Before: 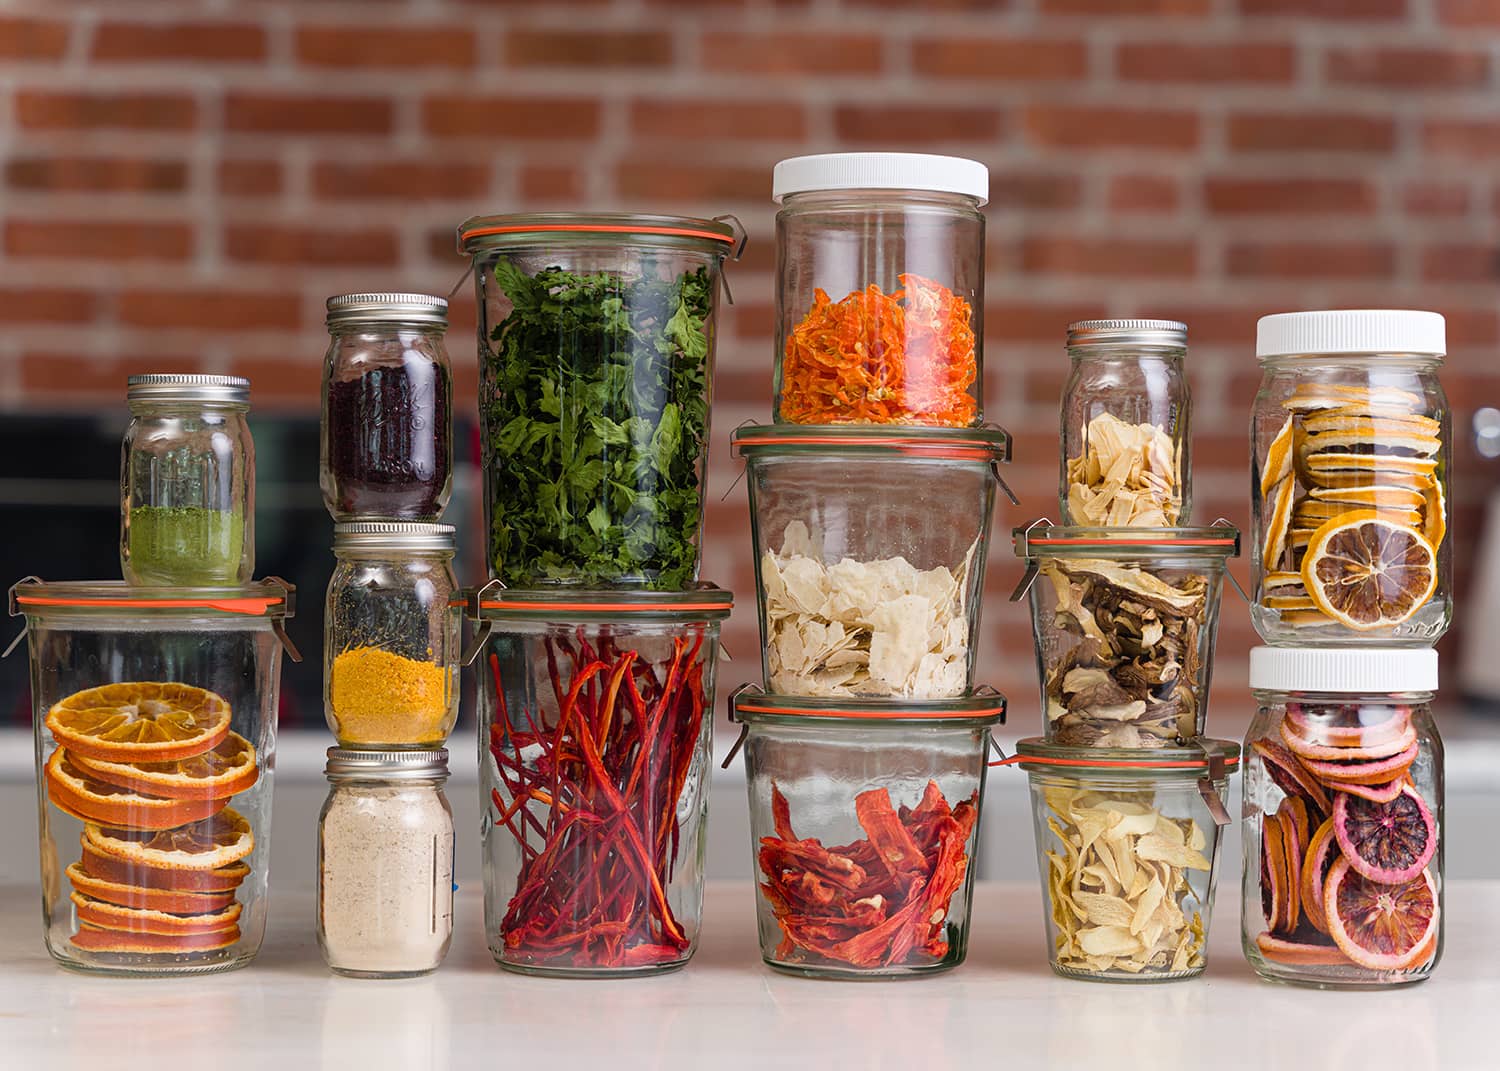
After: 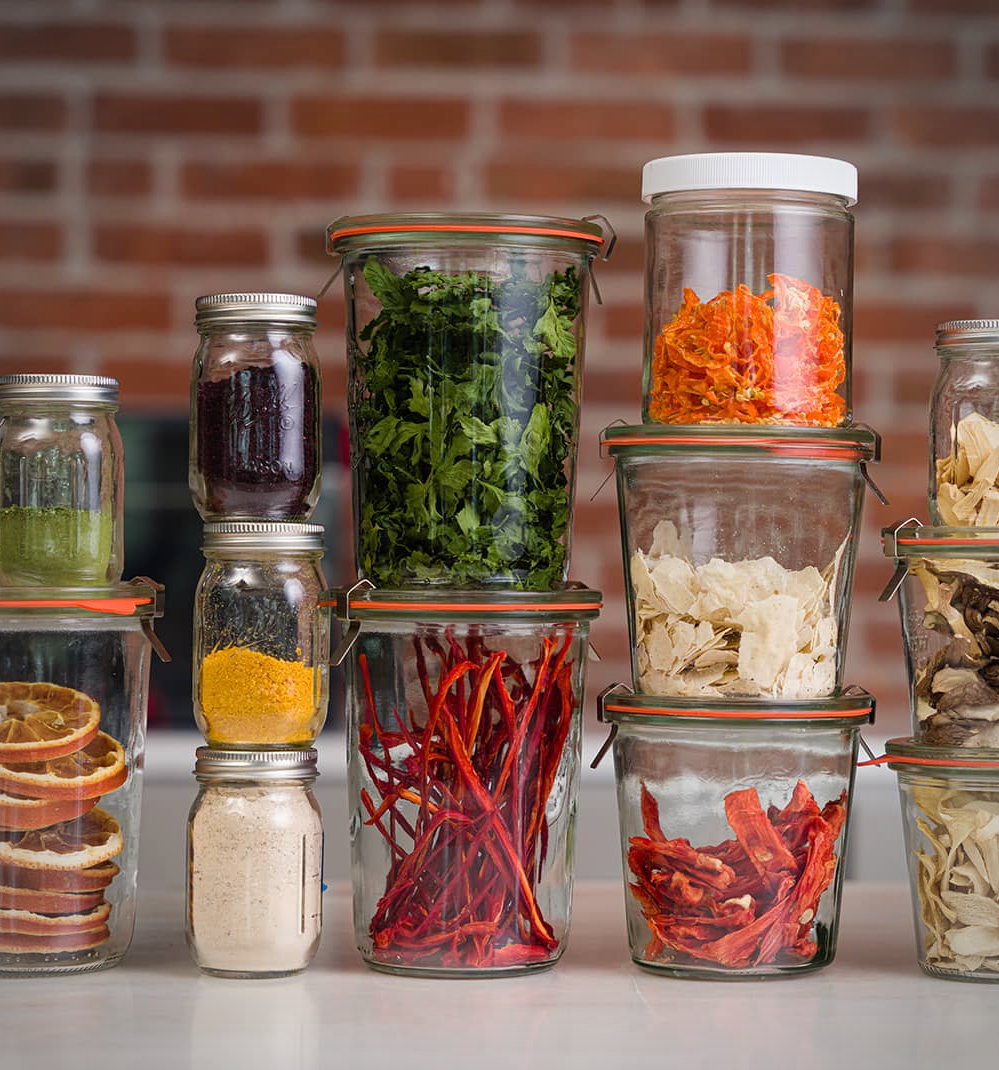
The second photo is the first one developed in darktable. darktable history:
crop and rotate: left 8.786%, right 24.548%
white balance: emerald 1
vignetting: on, module defaults
exposure: exposure 0.014 EV, compensate highlight preservation false
